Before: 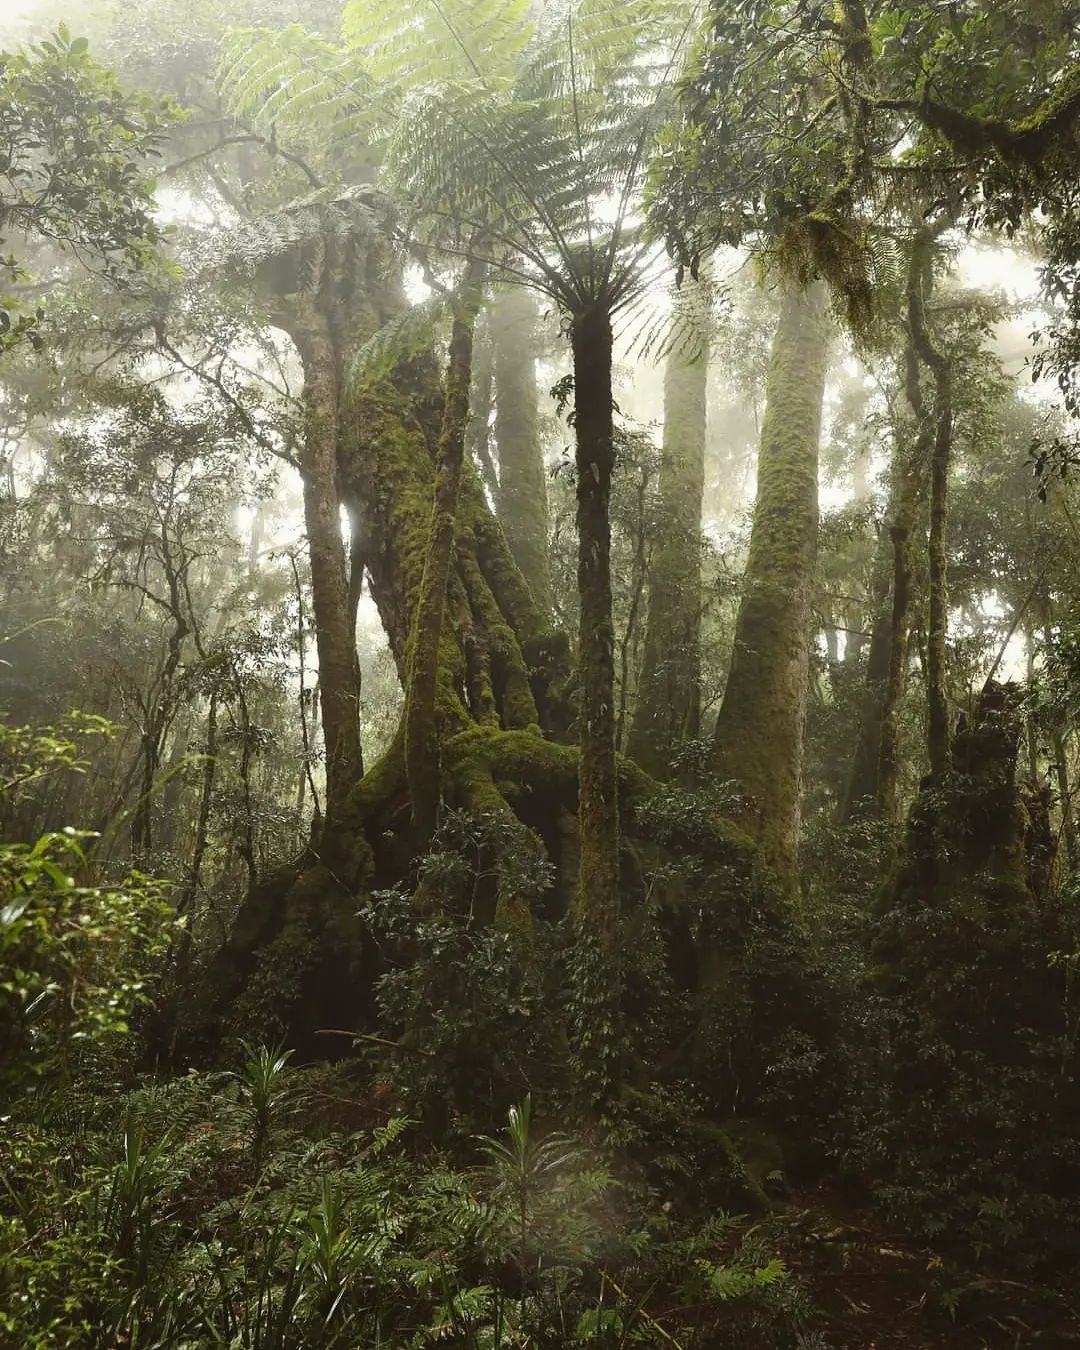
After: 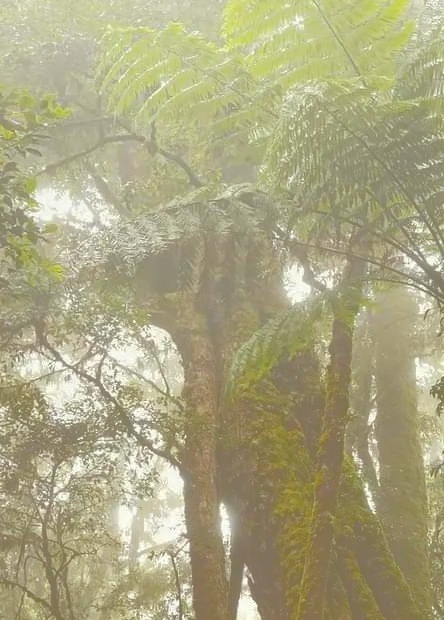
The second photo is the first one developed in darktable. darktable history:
crop and rotate: left 11.171%, top 0.08%, right 47.648%, bottom 53.963%
tone curve: curves: ch0 [(0, 0) (0.003, 0.453) (0.011, 0.457) (0.025, 0.457) (0.044, 0.463) (0.069, 0.464) (0.1, 0.471) (0.136, 0.475) (0.177, 0.481) (0.224, 0.486) (0.277, 0.496) (0.335, 0.515) (0.399, 0.544) (0.468, 0.577) (0.543, 0.621) (0.623, 0.67) (0.709, 0.73) (0.801, 0.788) (0.898, 0.848) (1, 1)], color space Lab, independent channels, preserve colors none
color balance rgb: shadows lift › hue 86.65°, power › luminance -3.823%, power › chroma 0.542%, power › hue 40°, linear chroma grading › global chroma 1.41%, linear chroma grading › mid-tones -1.366%, perceptual saturation grading › global saturation 25.269%
